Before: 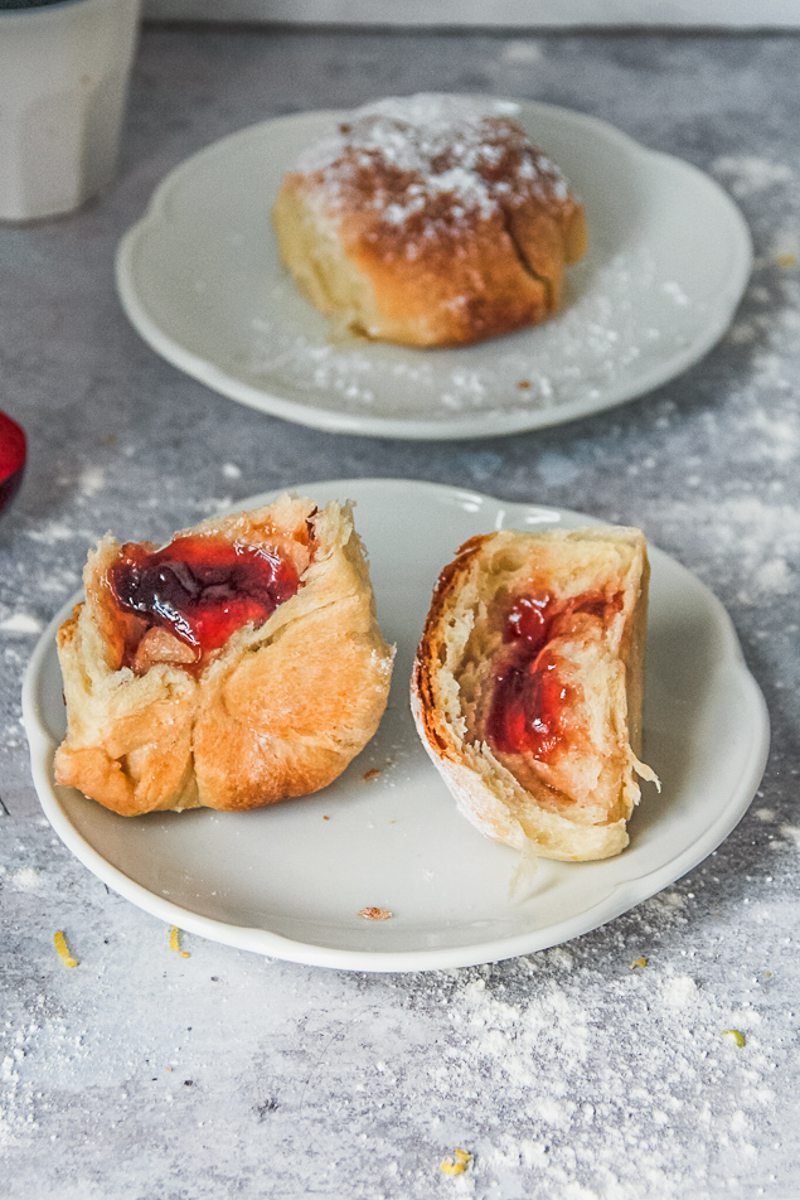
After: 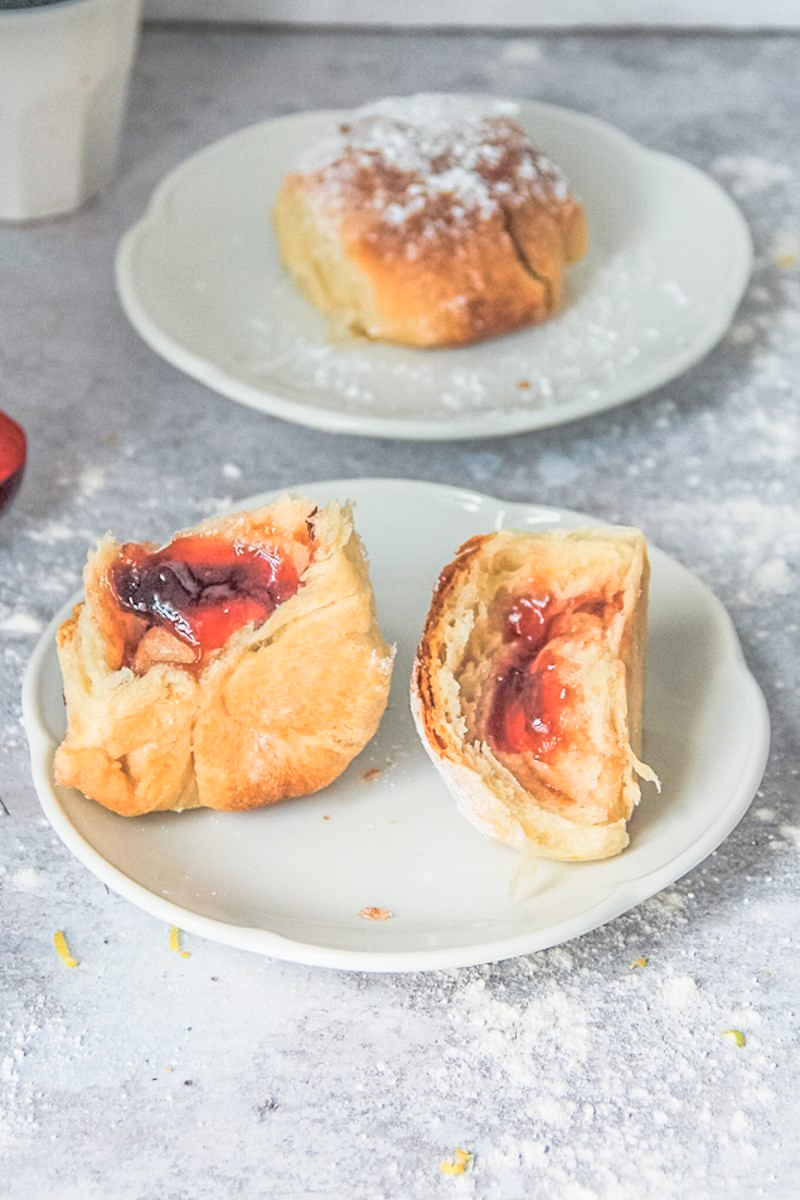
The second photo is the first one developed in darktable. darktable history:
global tonemap: drago (0.7, 100)
color balance rgb: global vibrance 0.5%
